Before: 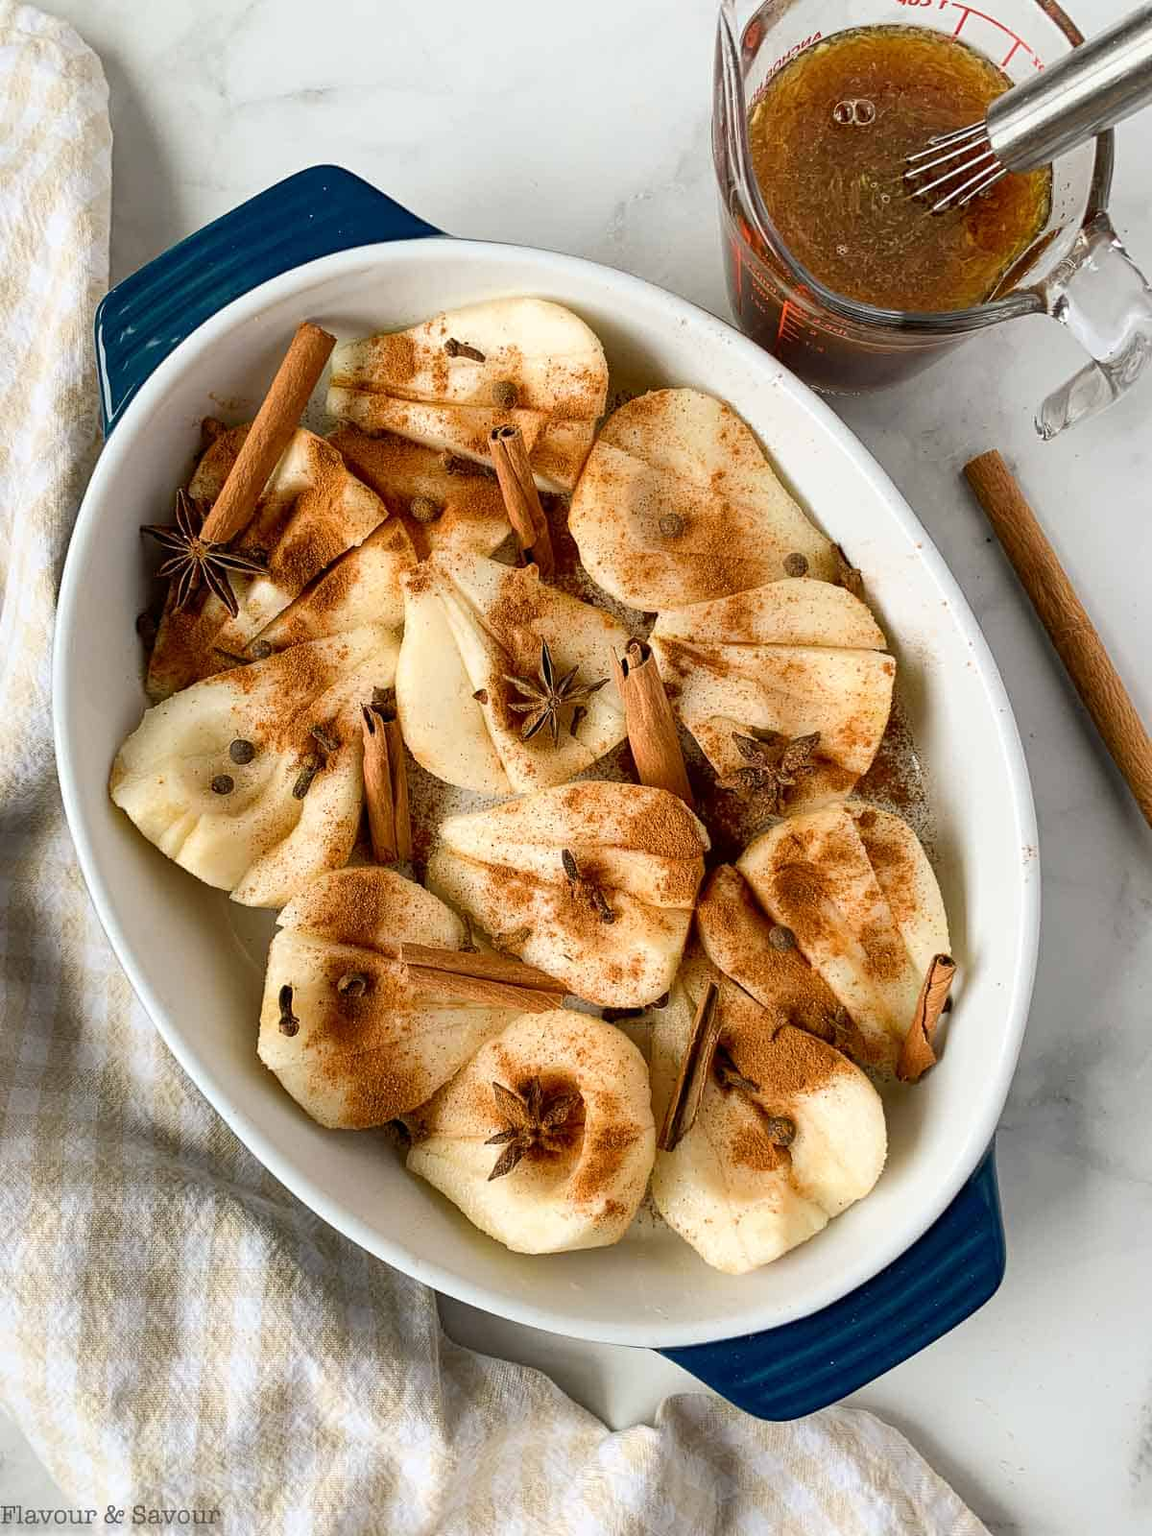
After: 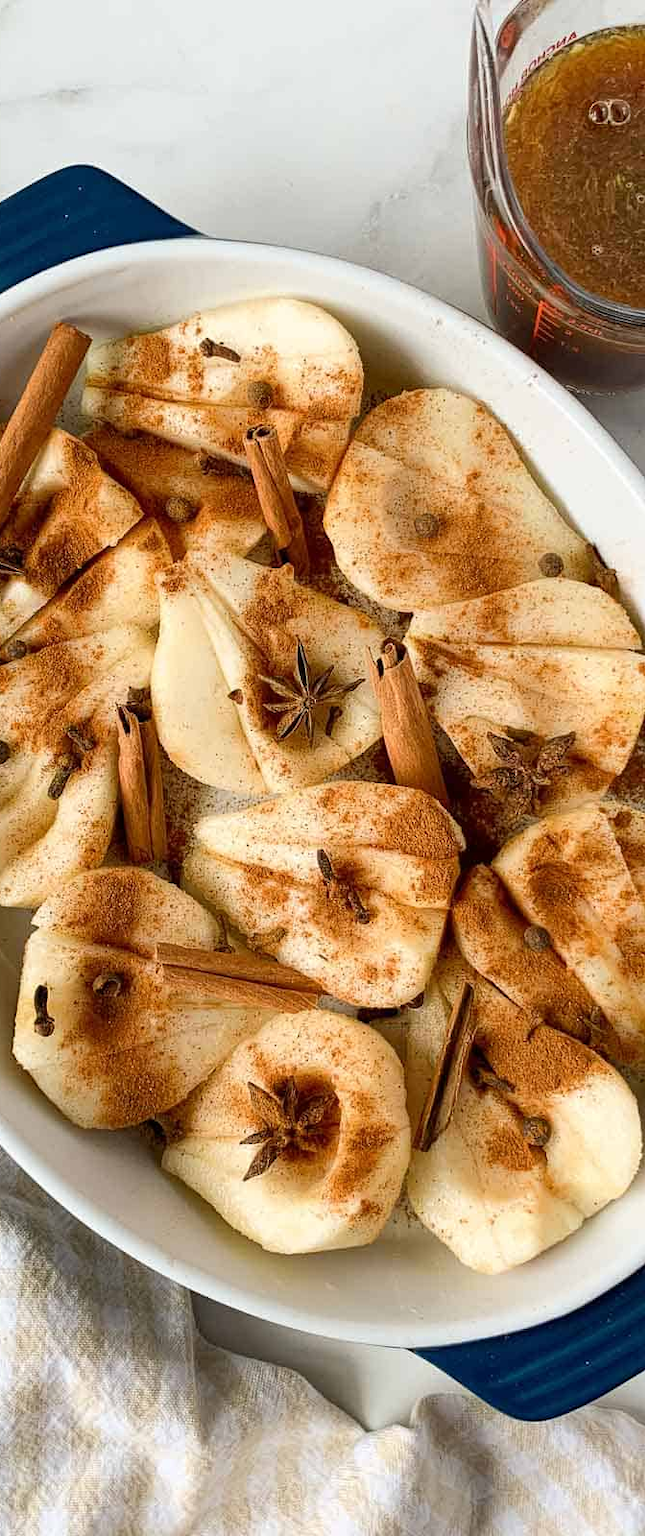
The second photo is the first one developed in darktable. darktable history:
crop: left 21.312%, right 22.673%
